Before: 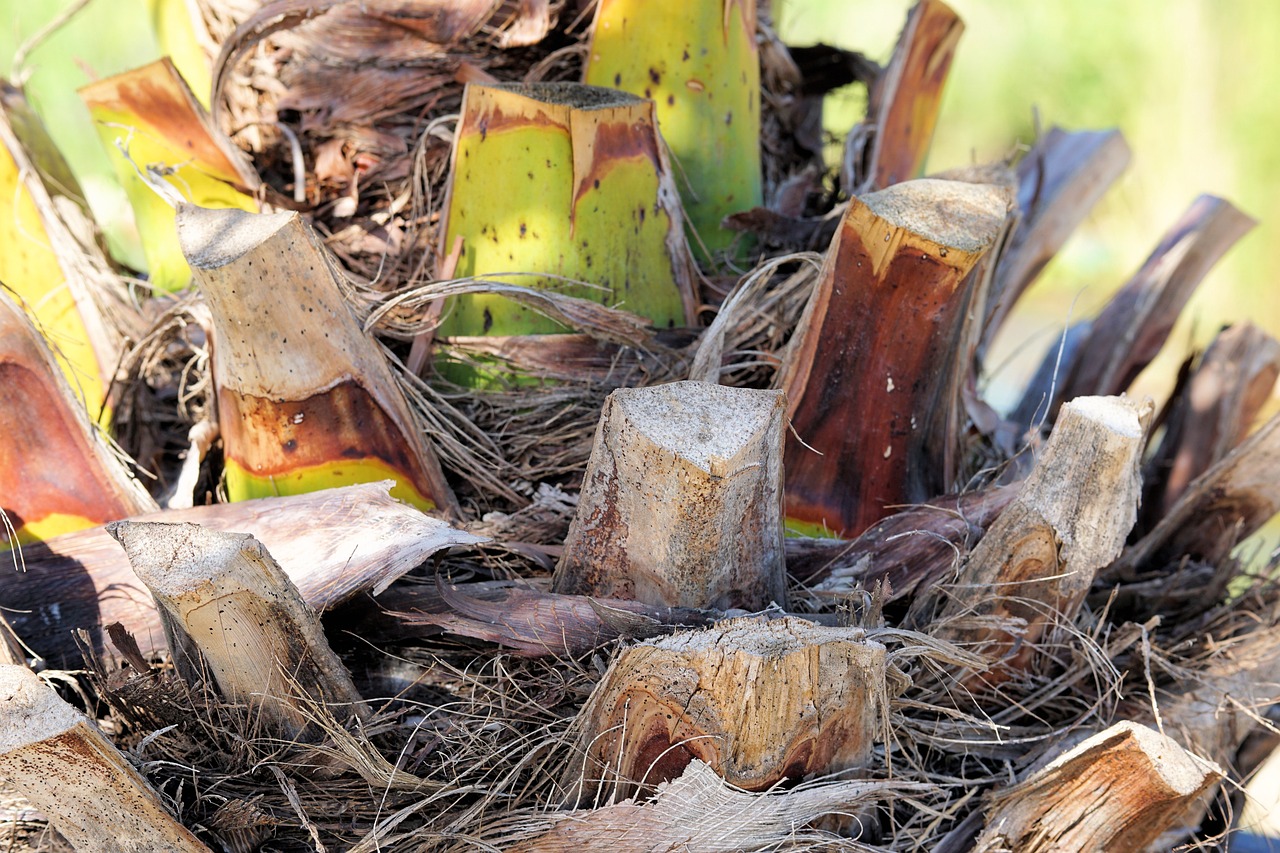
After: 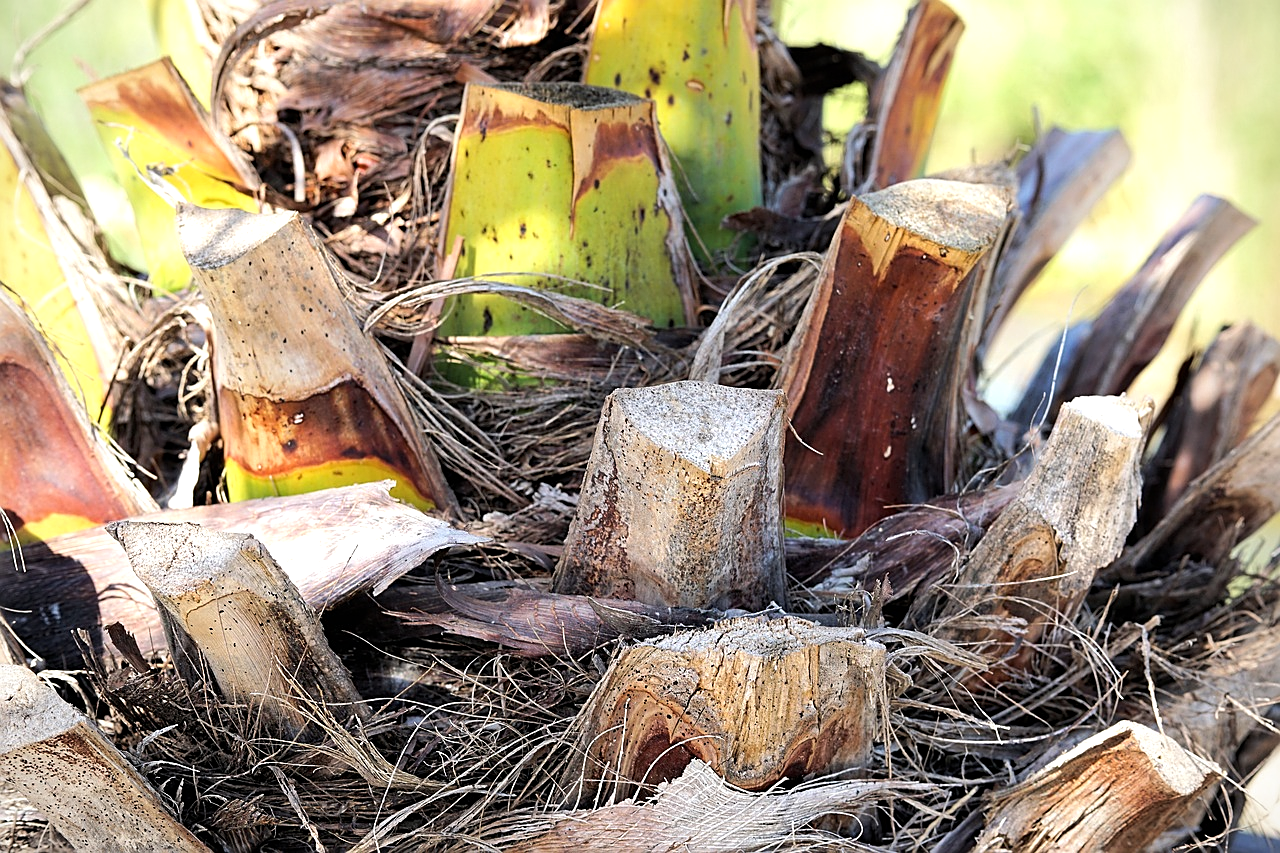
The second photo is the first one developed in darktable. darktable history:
tone equalizer: -8 EV -0.417 EV, -7 EV -0.389 EV, -6 EV -0.333 EV, -5 EV -0.222 EV, -3 EV 0.222 EV, -2 EV 0.333 EV, -1 EV 0.389 EV, +0 EV 0.417 EV, edges refinement/feathering 500, mask exposure compensation -1.57 EV, preserve details no
sharpen: on, module defaults
vignetting: fall-off radius 63.6%
